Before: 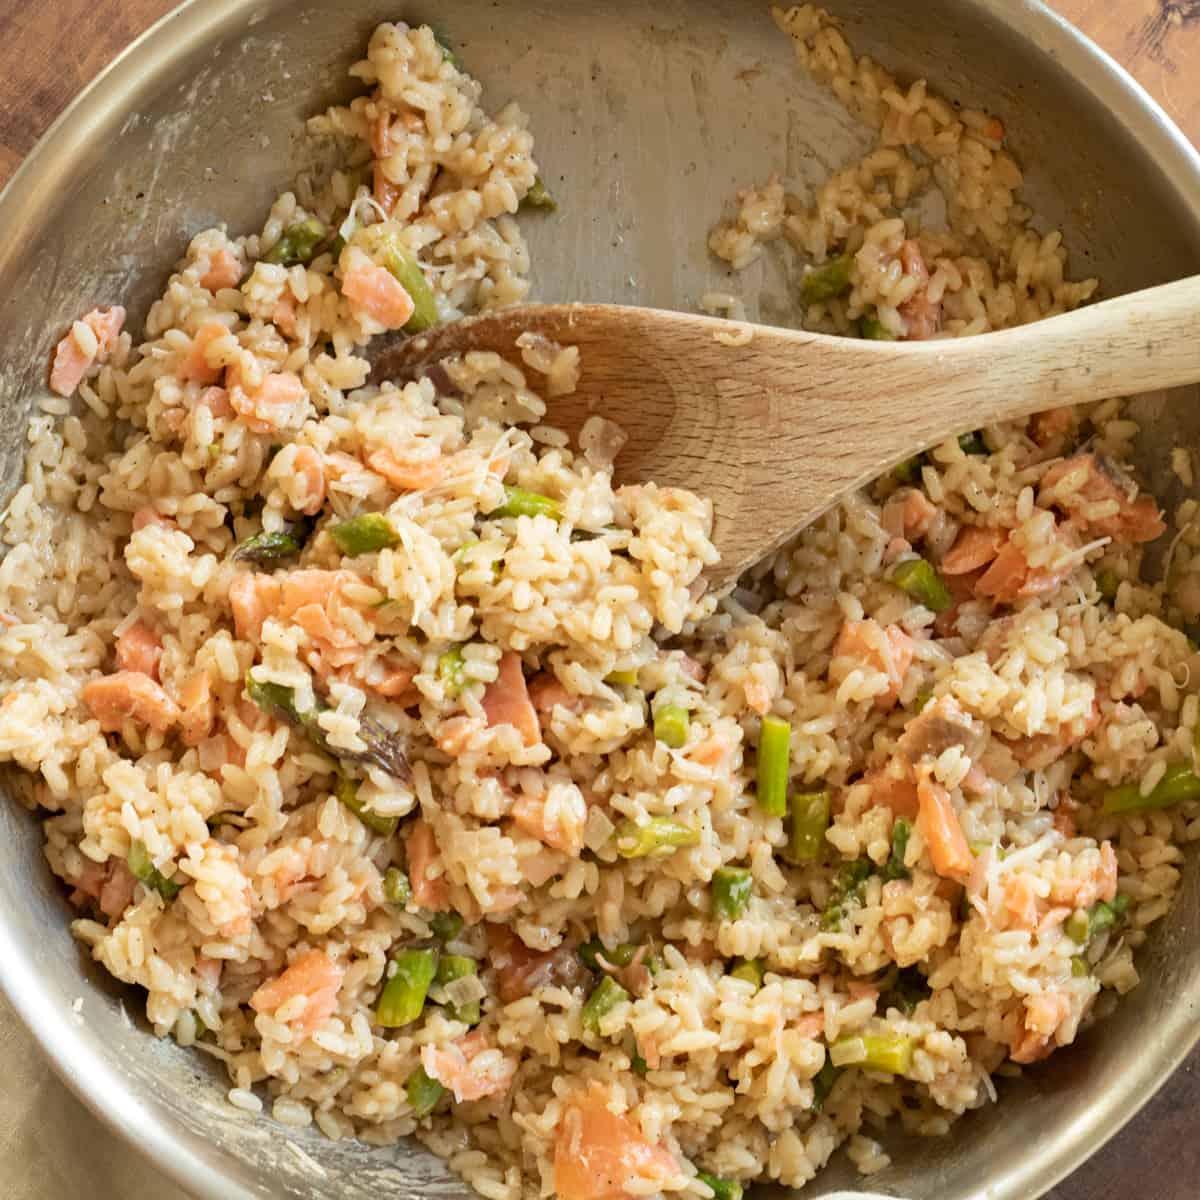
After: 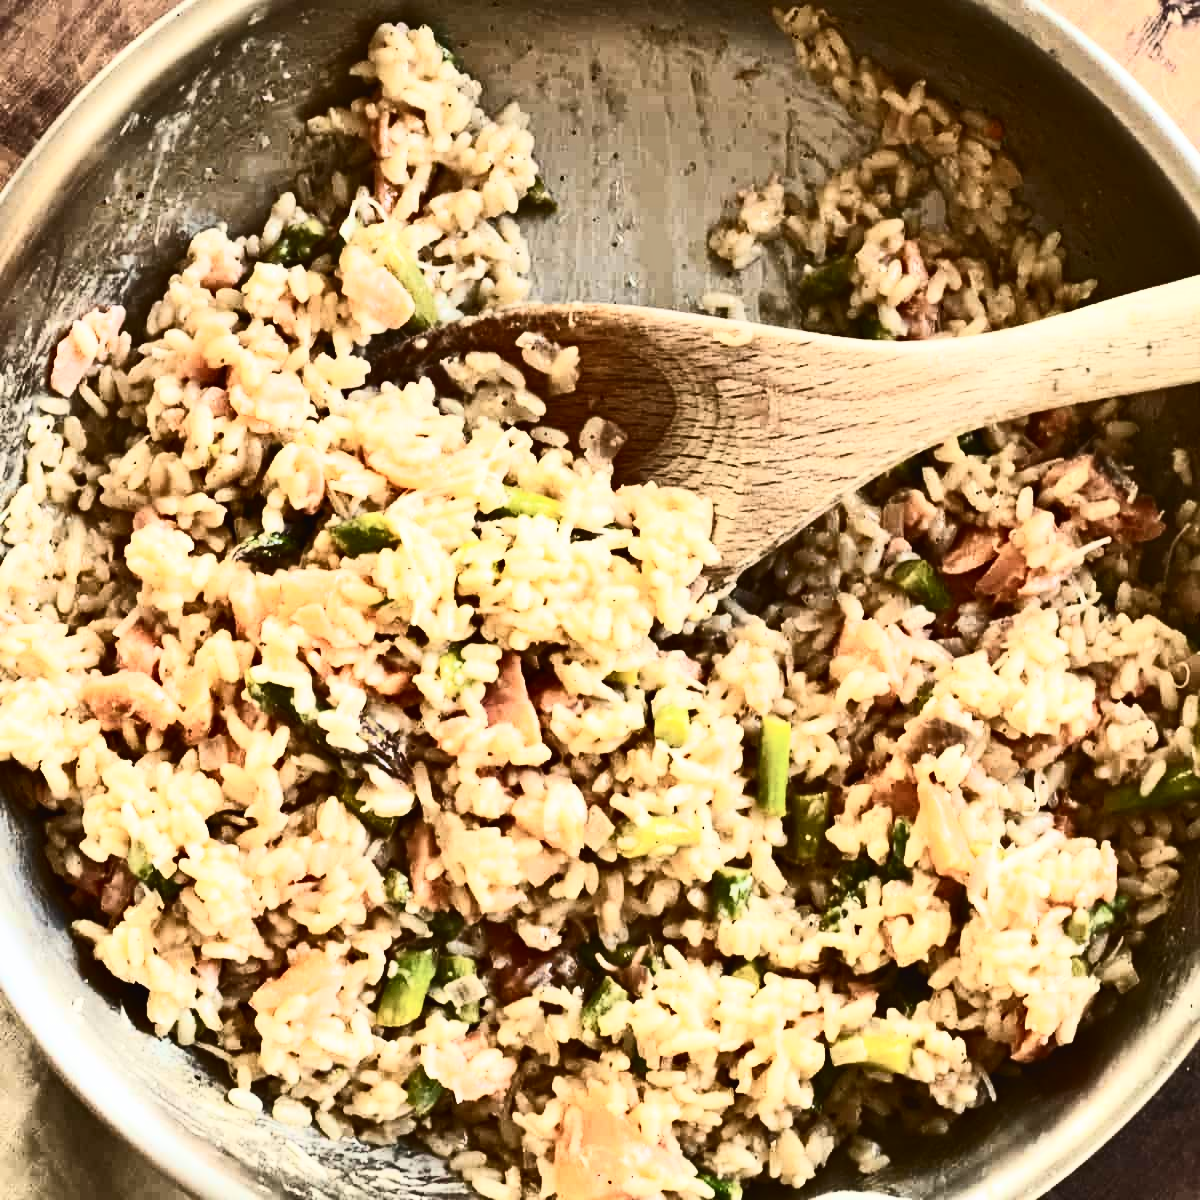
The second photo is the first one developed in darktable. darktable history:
haze removal: compatibility mode true, adaptive false
shadows and highlights: low approximation 0.01, soften with gaussian
contrast brightness saturation: contrast 0.93, brightness 0.2
exposure: black level correction -0.014, exposure -0.193 EV, compensate highlight preservation false
